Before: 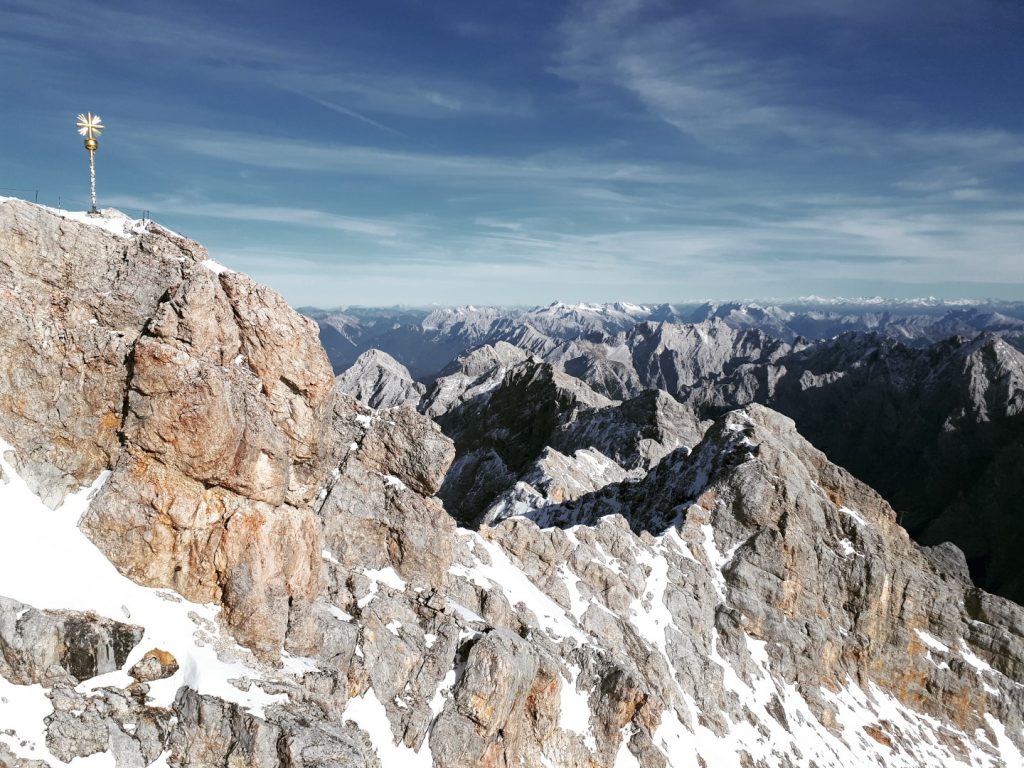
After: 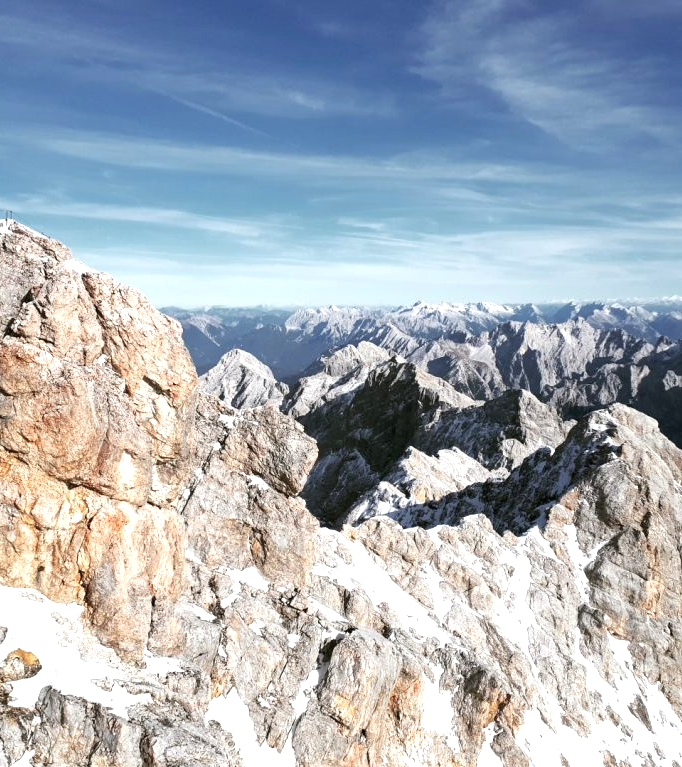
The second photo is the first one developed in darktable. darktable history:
crop and rotate: left 13.409%, right 19.924%
exposure: exposure 0.6 EV, compensate highlight preservation false
